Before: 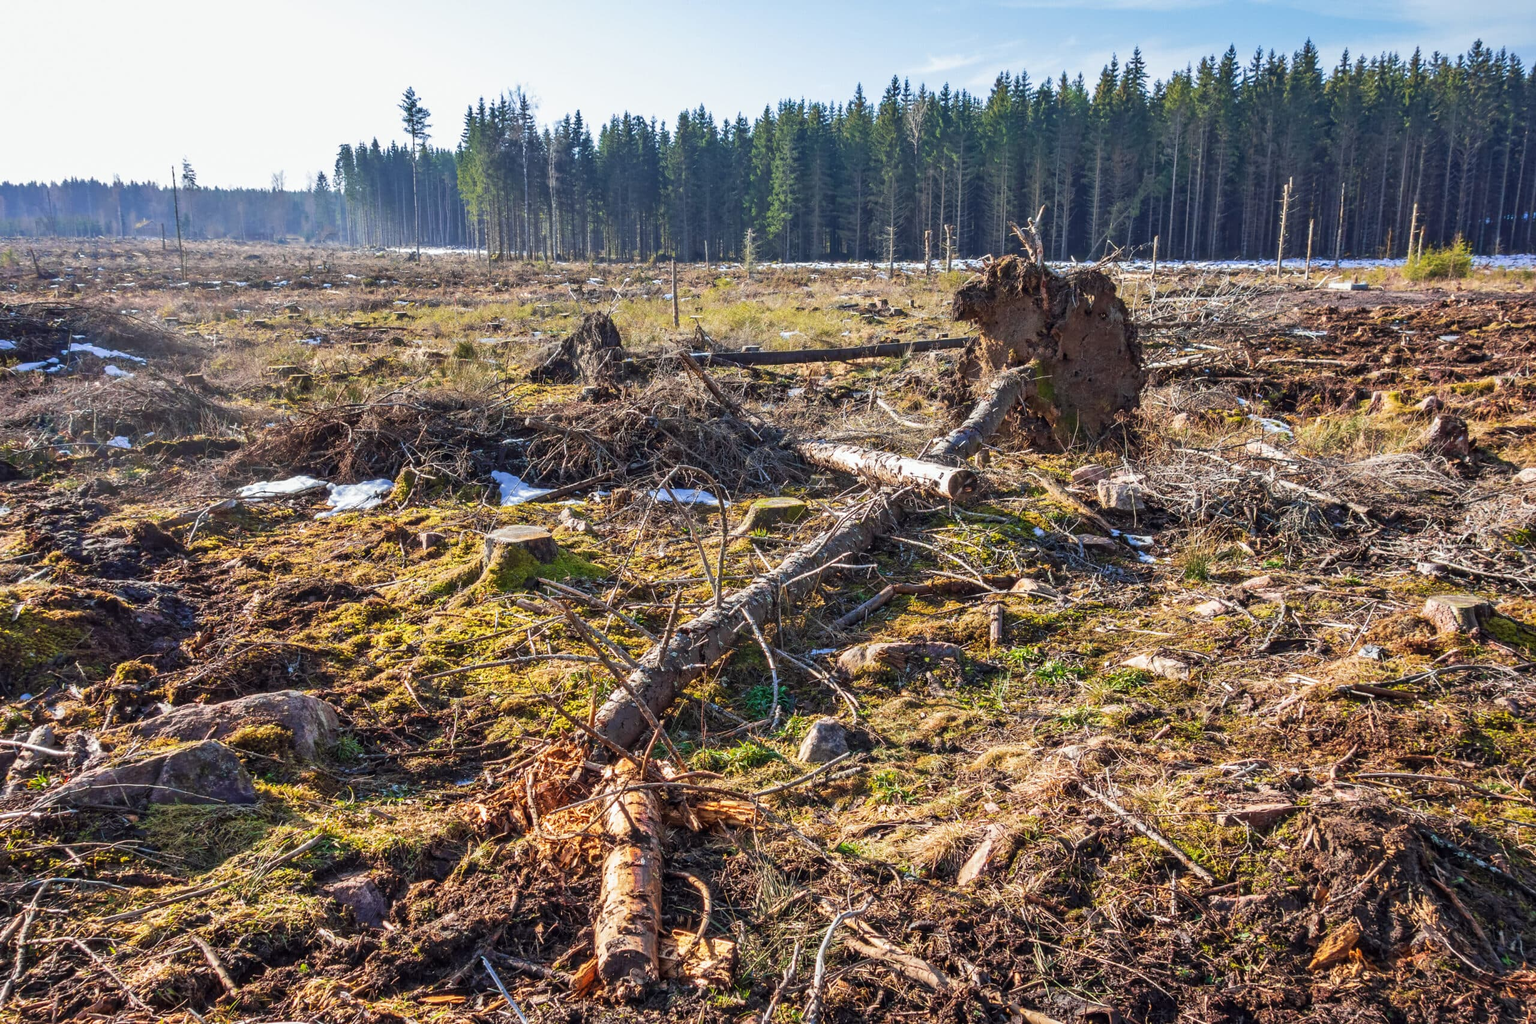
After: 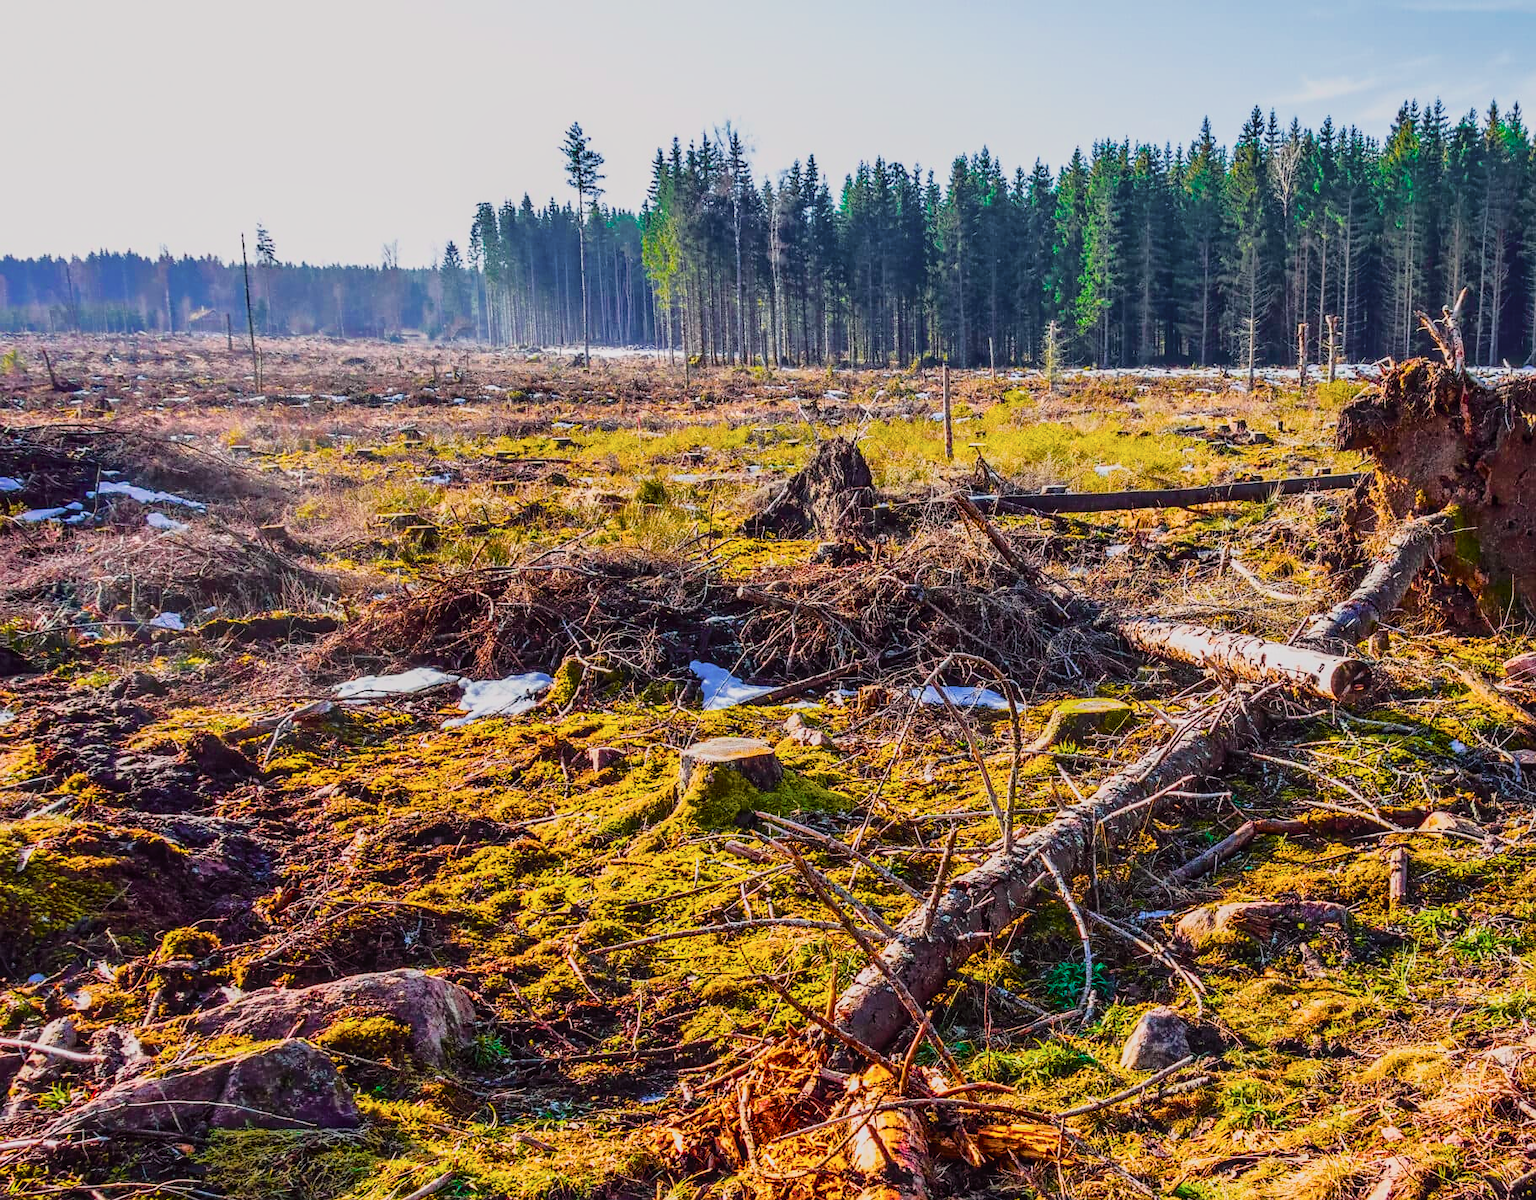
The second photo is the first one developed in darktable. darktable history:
tone equalizer: on, module defaults
crop: right 28.738%, bottom 16.432%
color balance rgb: shadows lift › hue 87.21°, linear chroma grading › shadows 9.979%, linear chroma grading › highlights 8.961%, linear chroma grading › global chroma 15.582%, linear chroma grading › mid-tones 14.758%, perceptual saturation grading › global saturation 29.895%, perceptual brilliance grading › global brilliance 2.575%, perceptual brilliance grading › highlights -3.171%, perceptual brilliance grading › shadows 2.834%, global vibrance 42.491%
filmic rgb: middle gray luminance 18.27%, black relative exposure -11.16 EV, white relative exposure 3.75 EV, threshold 2.94 EV, target black luminance 0%, hardness 5.85, latitude 57.45%, contrast 0.964, shadows ↔ highlights balance 49.82%, enable highlight reconstruction true
local contrast: on, module defaults
sharpen: radius 0.983, amount 0.605
tone curve: curves: ch0 [(0, 0.032) (0.094, 0.08) (0.265, 0.208) (0.41, 0.417) (0.498, 0.496) (0.638, 0.673) (0.819, 0.841) (0.96, 0.899)]; ch1 [(0, 0) (0.161, 0.092) (0.37, 0.302) (0.417, 0.434) (0.495, 0.504) (0.576, 0.589) (0.725, 0.765) (1, 1)]; ch2 [(0, 0) (0.352, 0.403) (0.45, 0.469) (0.521, 0.515) (0.59, 0.579) (1, 1)], color space Lab, independent channels, preserve colors none
